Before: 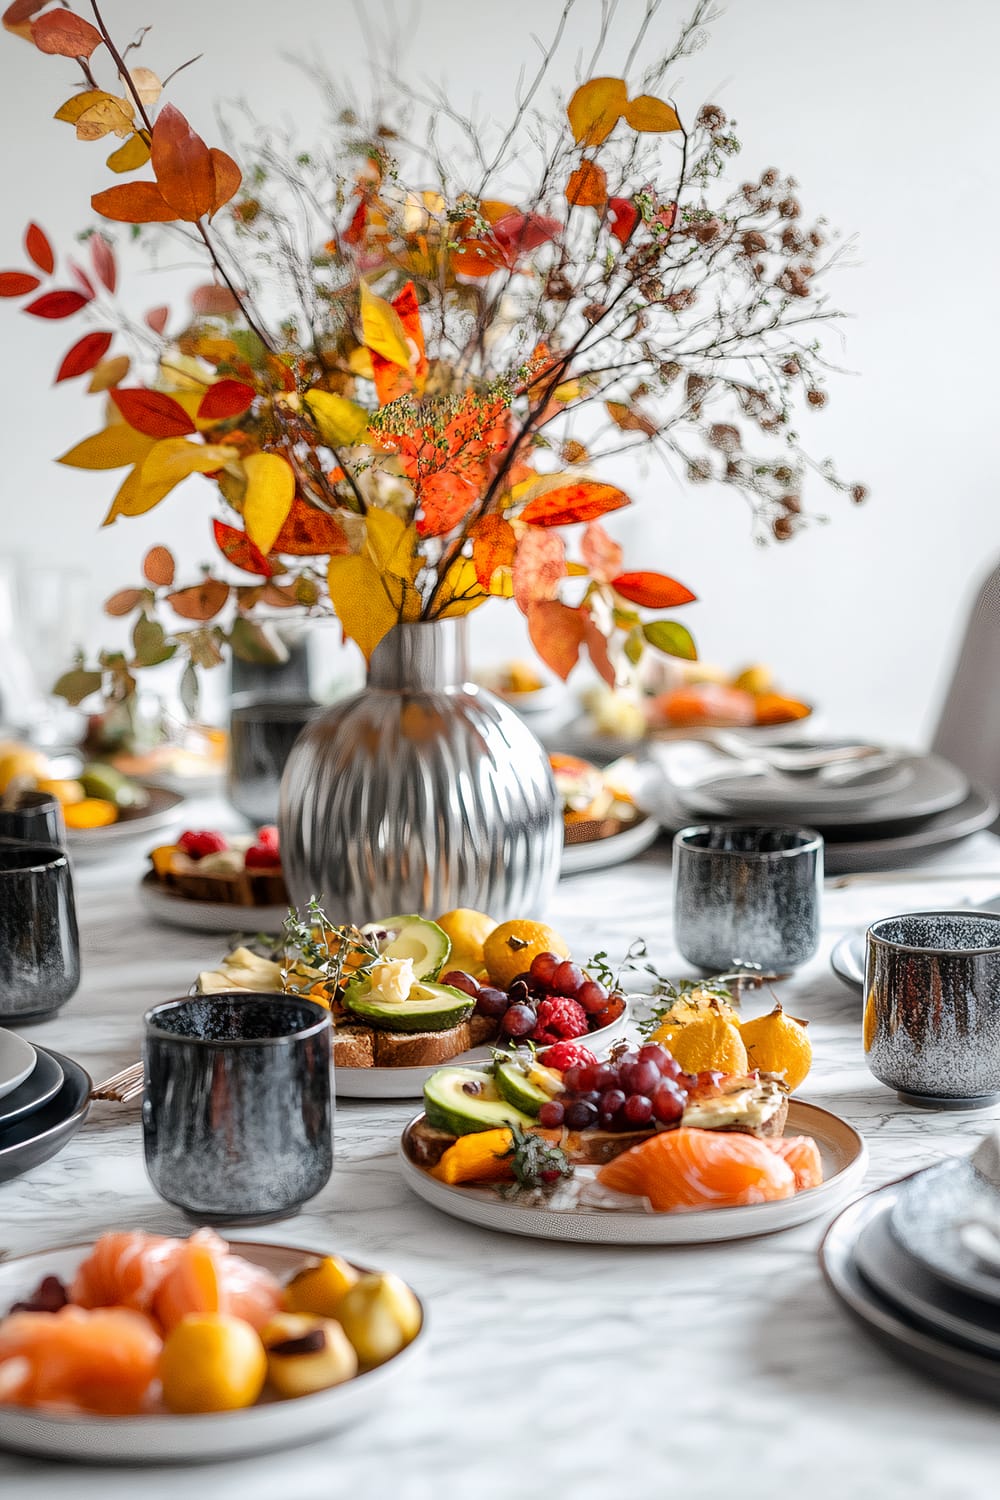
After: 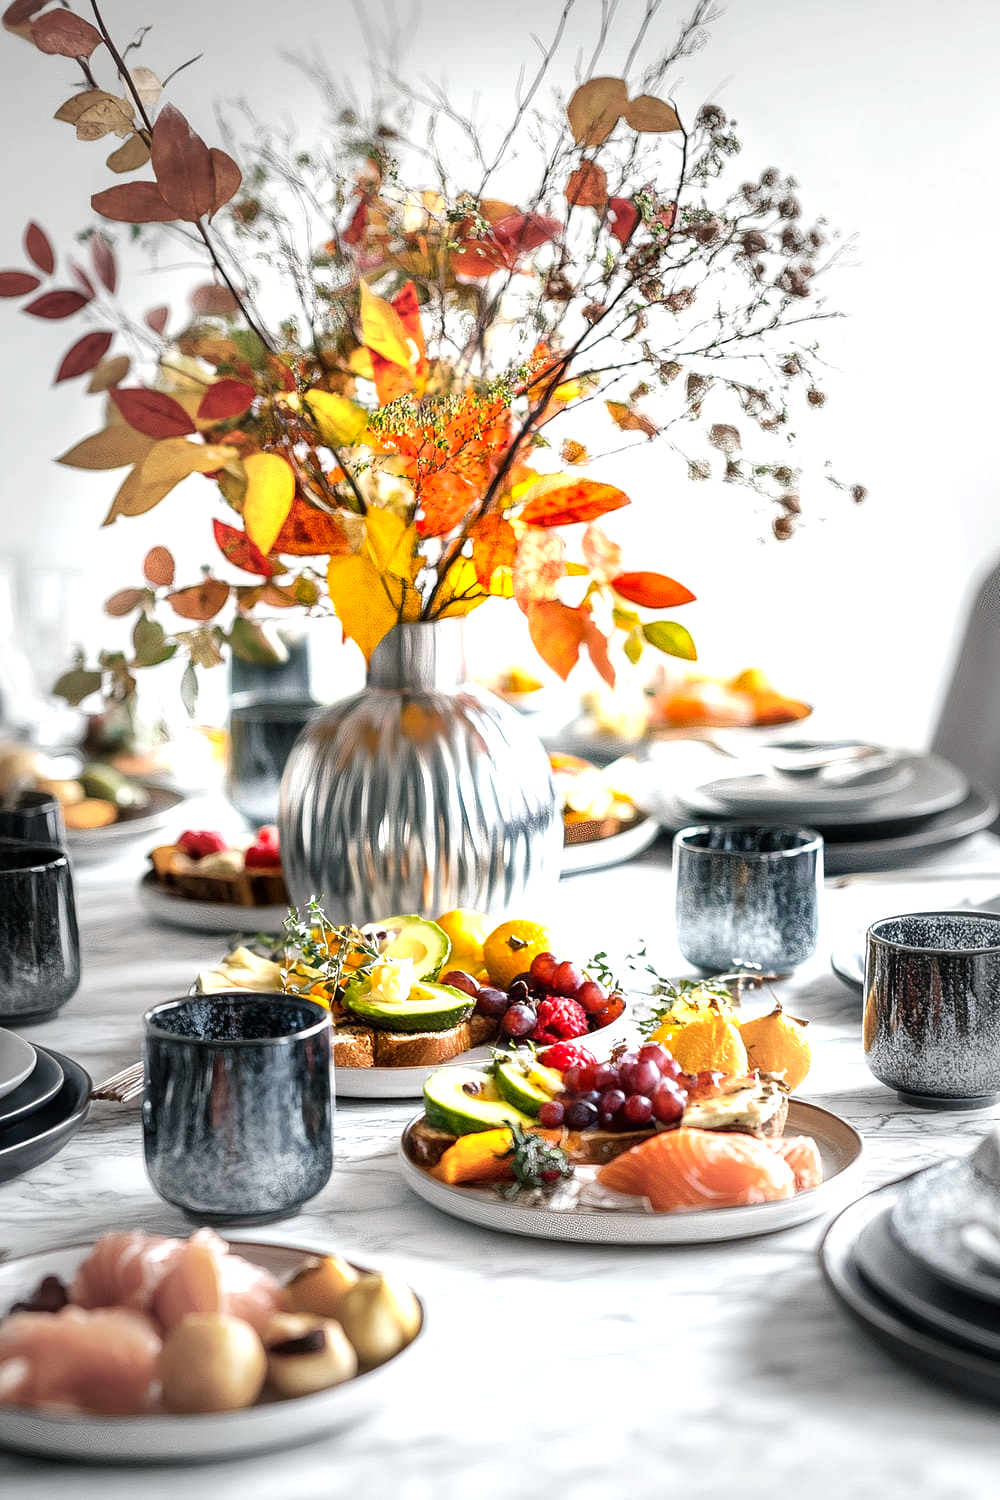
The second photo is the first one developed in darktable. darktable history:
color balance rgb: shadows lift › chroma 5.721%, shadows lift › hue 239.26°, perceptual saturation grading › global saturation 0.487%, perceptual brilliance grading › global brilliance 29.264%
vignetting: fall-off start 47.95%, automatic ratio true, width/height ratio 1.286
